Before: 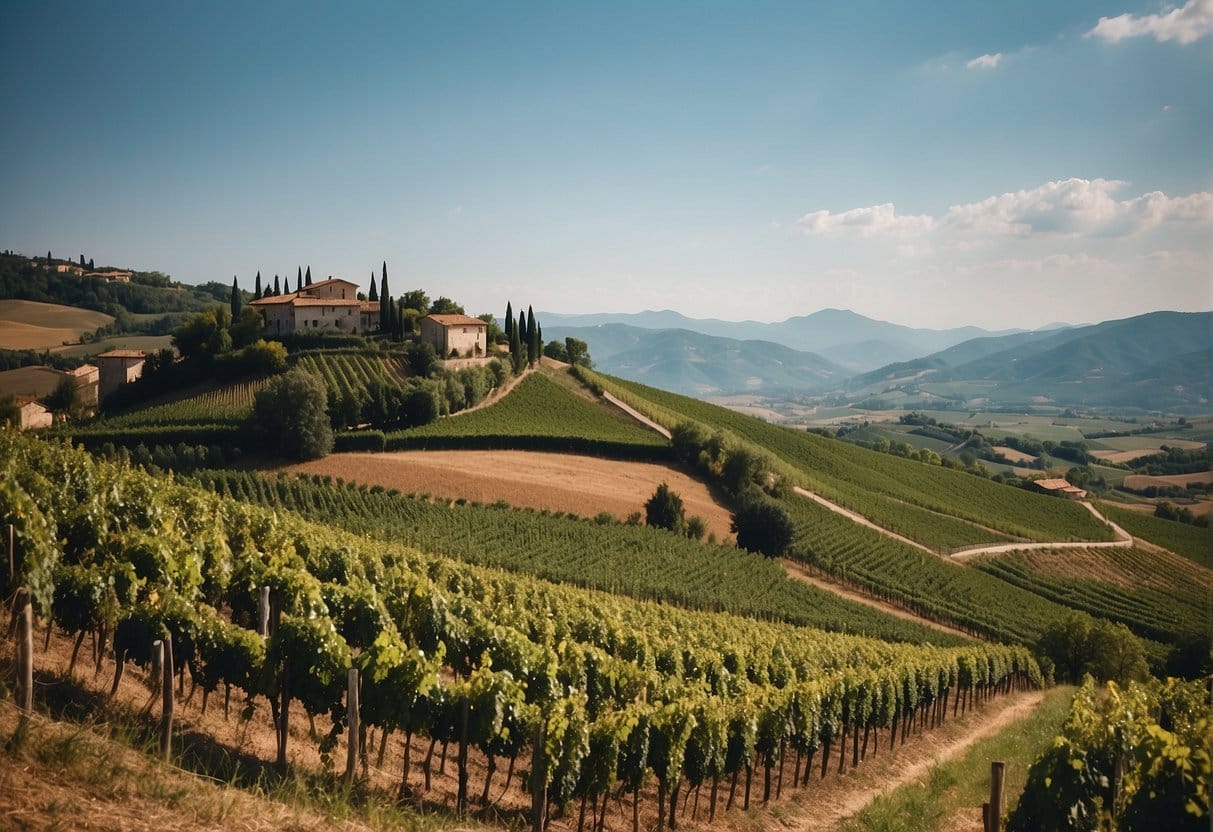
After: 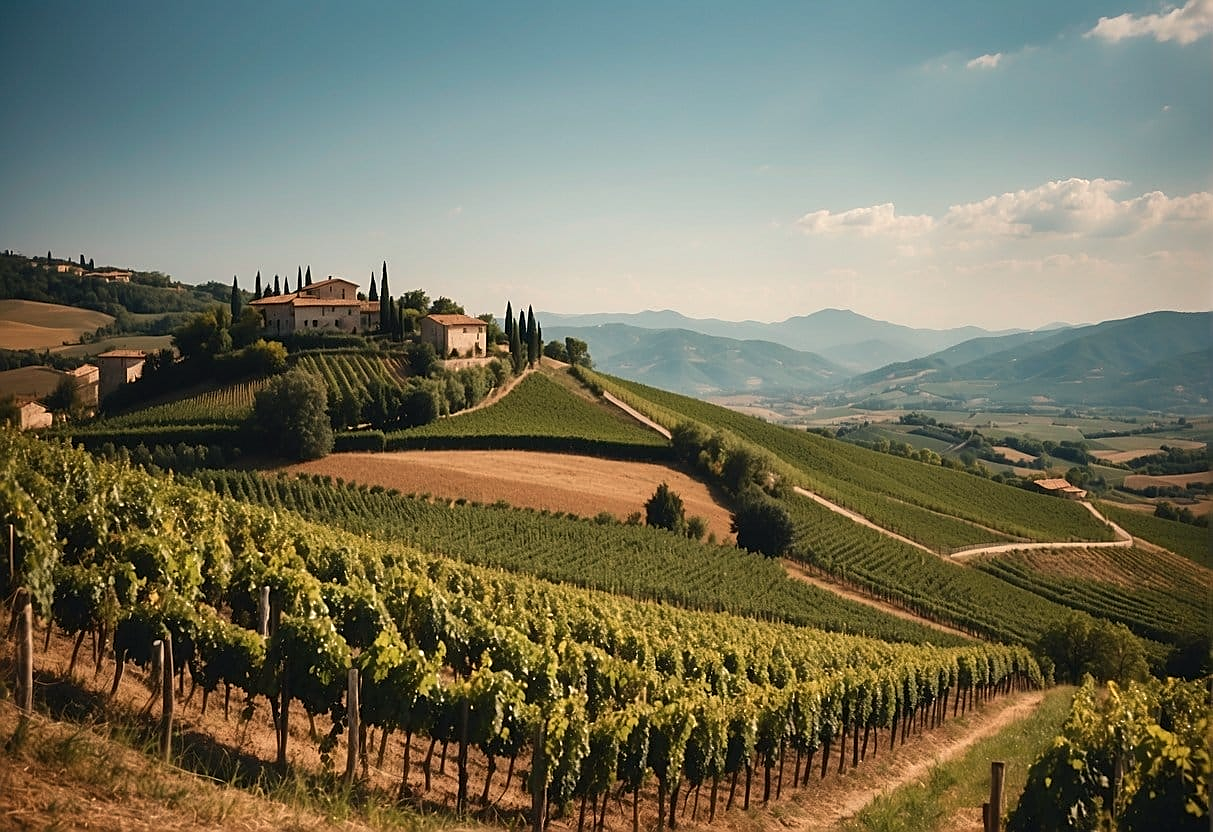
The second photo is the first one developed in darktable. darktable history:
sharpen: on, module defaults
white balance: red 1.045, blue 0.932
